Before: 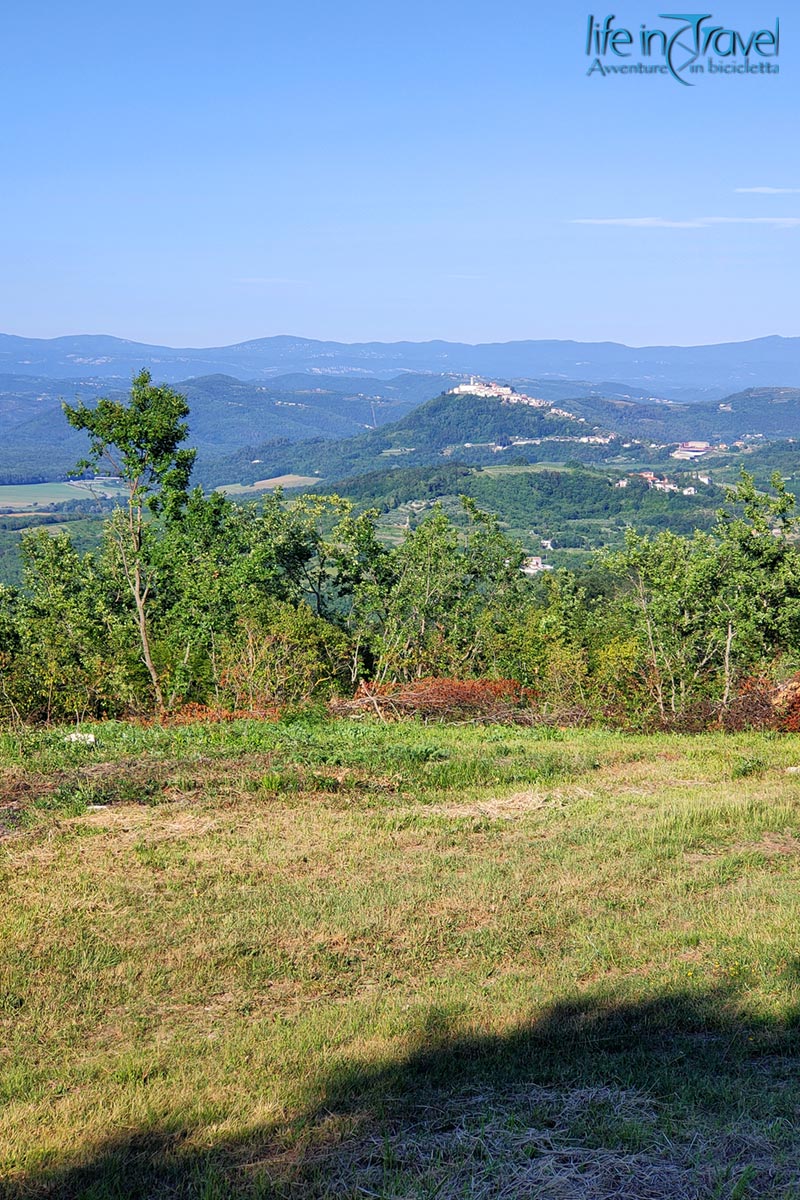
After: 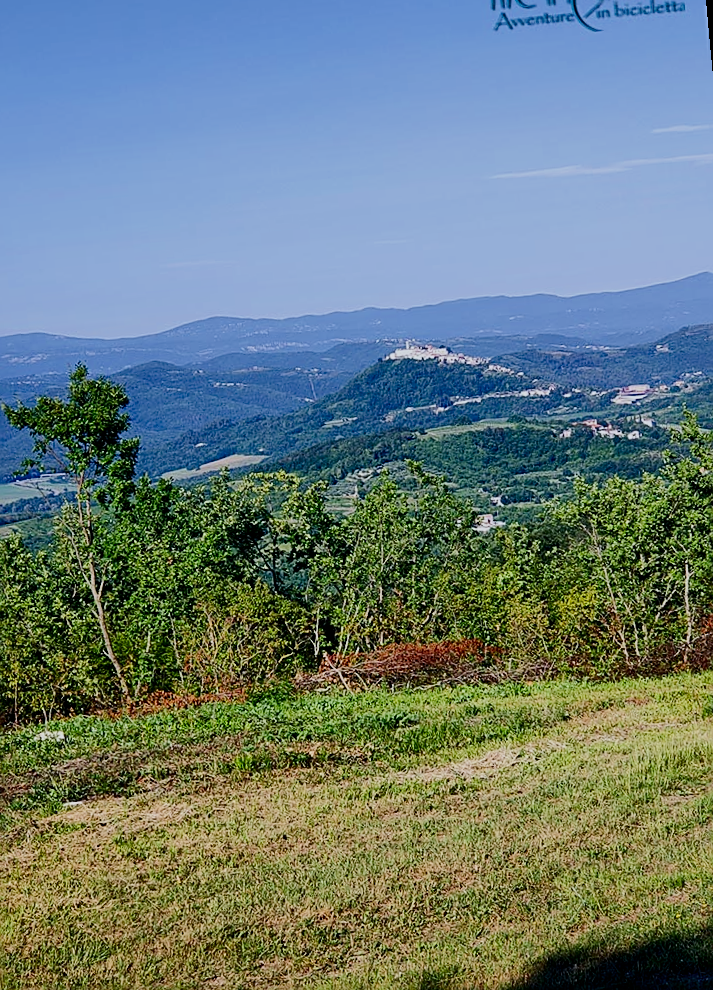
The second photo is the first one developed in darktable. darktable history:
exposure: compensate highlight preservation false
rotate and perspective: rotation -5.2°, automatic cropping off
shadows and highlights: radius 125.46, shadows 21.19, highlights -21.19, low approximation 0.01
crop and rotate: left 10.77%, top 5.1%, right 10.41%, bottom 16.76%
filmic rgb: black relative exposure -7.32 EV, white relative exposure 5.09 EV, hardness 3.2
sharpen: radius 1.967
contrast brightness saturation: contrast 0.24, brightness -0.24, saturation 0.14
white balance: red 0.967, blue 1.049
